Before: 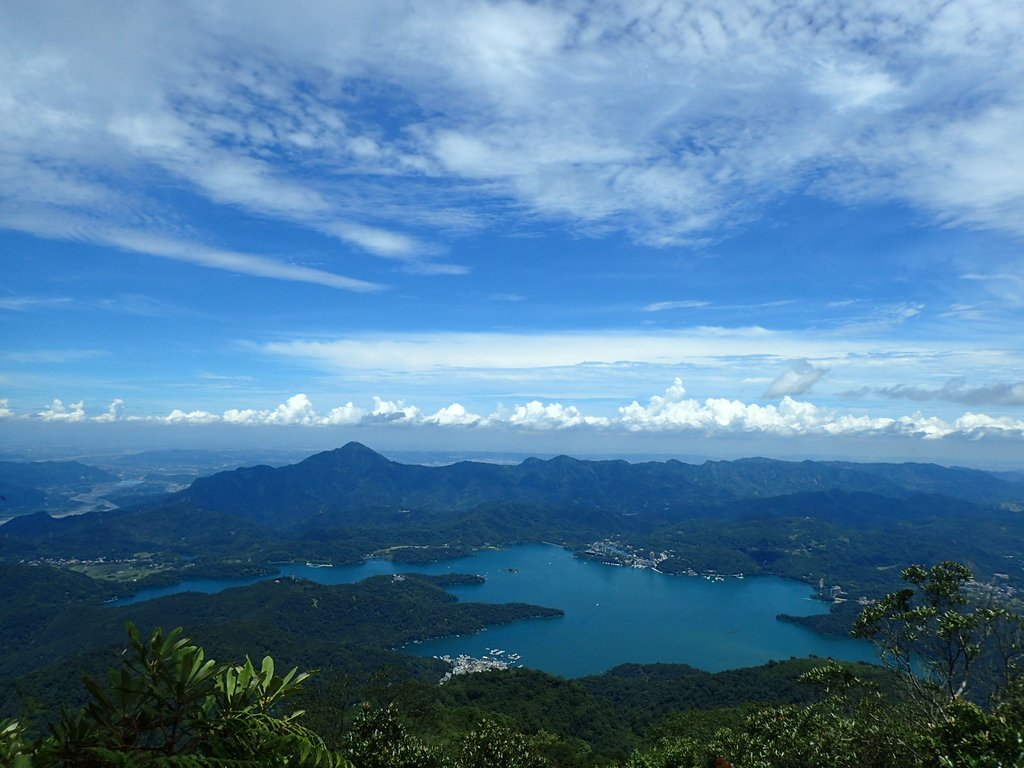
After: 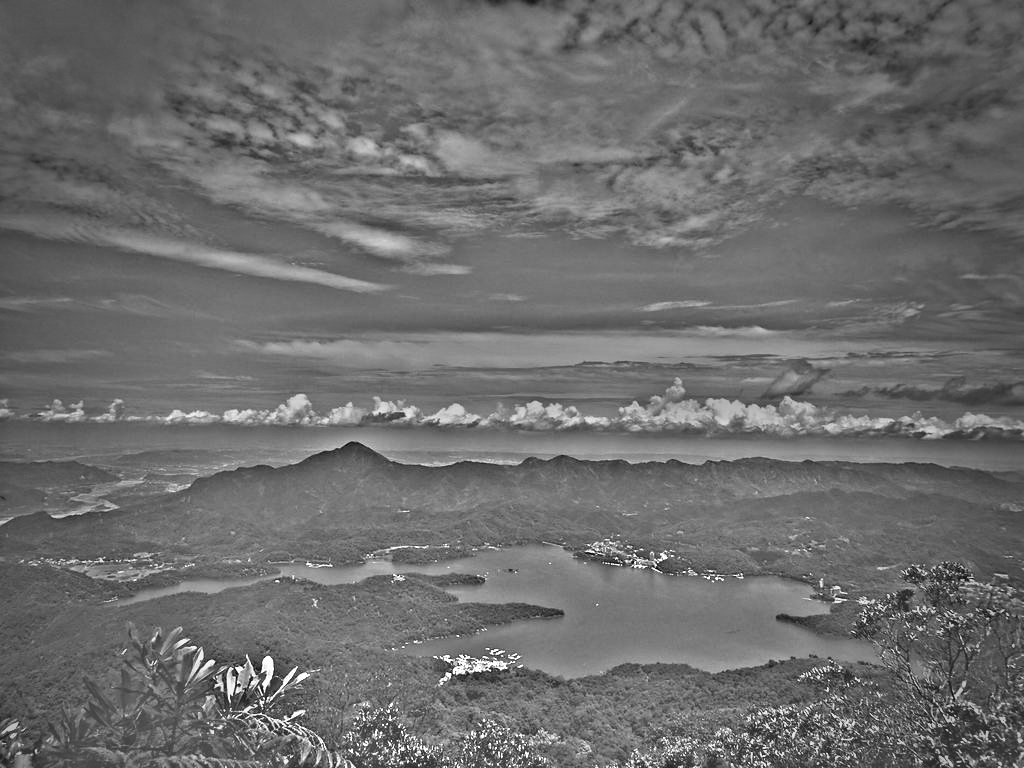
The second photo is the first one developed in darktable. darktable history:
highpass: on, module defaults
white balance: red 1.188, blue 1.11
vignetting: fall-off start 64.63%, center (-0.034, 0.148), width/height ratio 0.881
